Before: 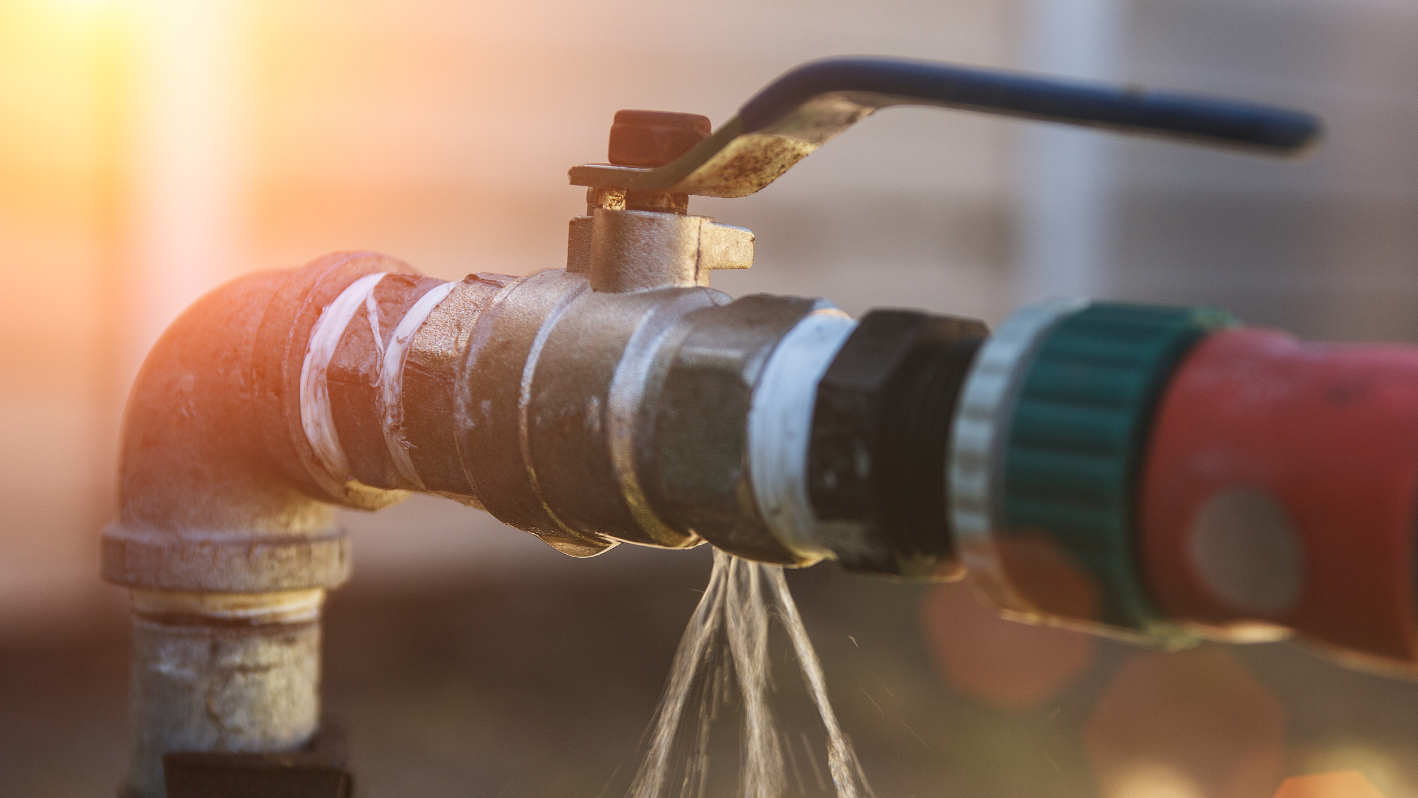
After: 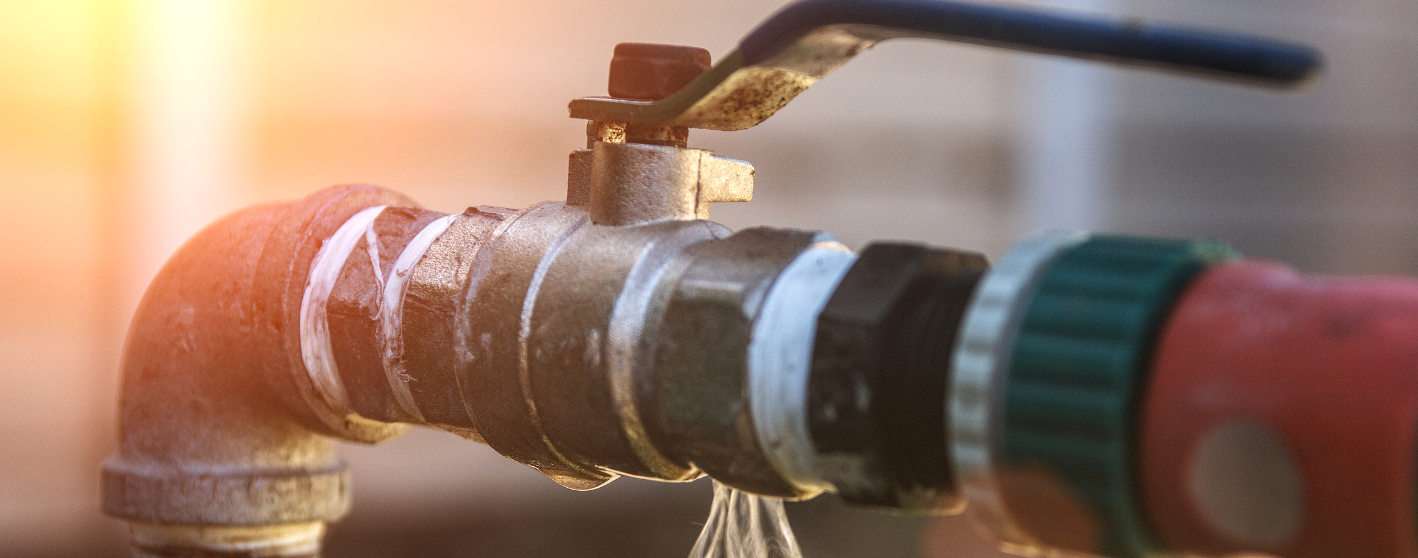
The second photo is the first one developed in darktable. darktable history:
local contrast: detail 130%
levels: black 3.75%, levels [0, 0.48, 0.961]
crop and rotate: top 8.497%, bottom 21.495%
